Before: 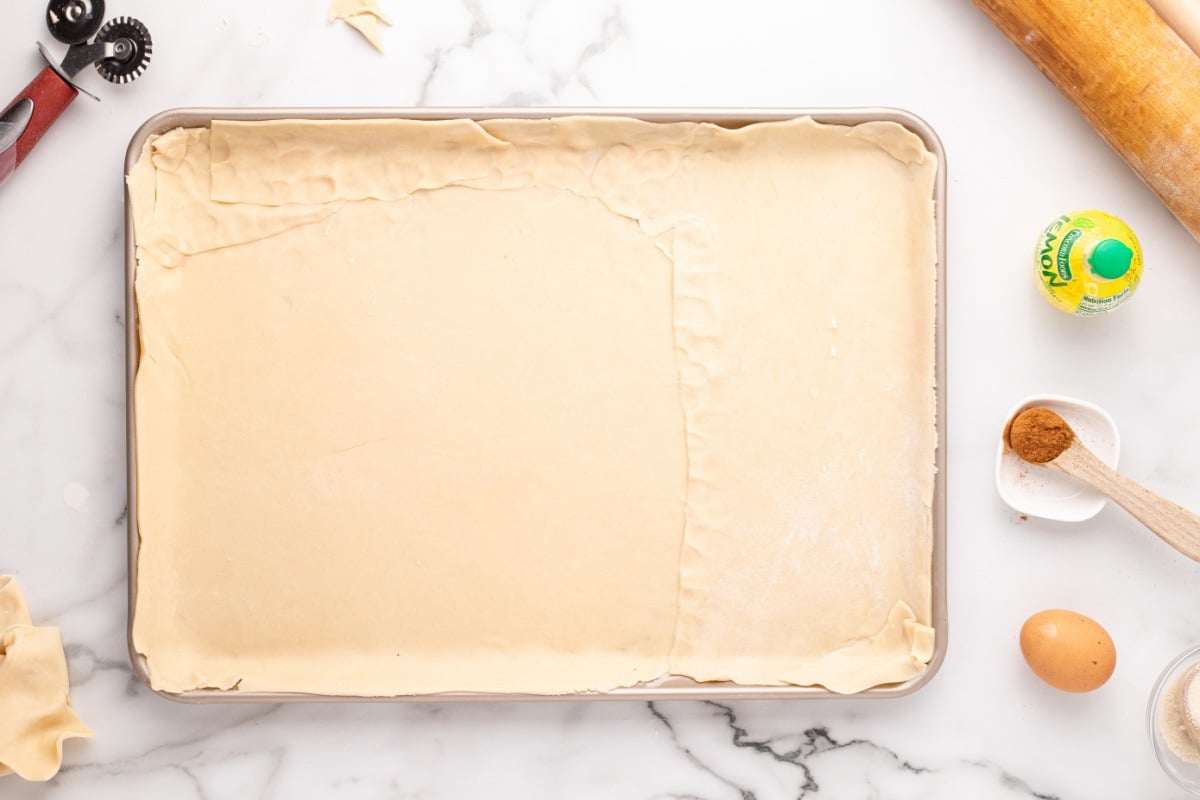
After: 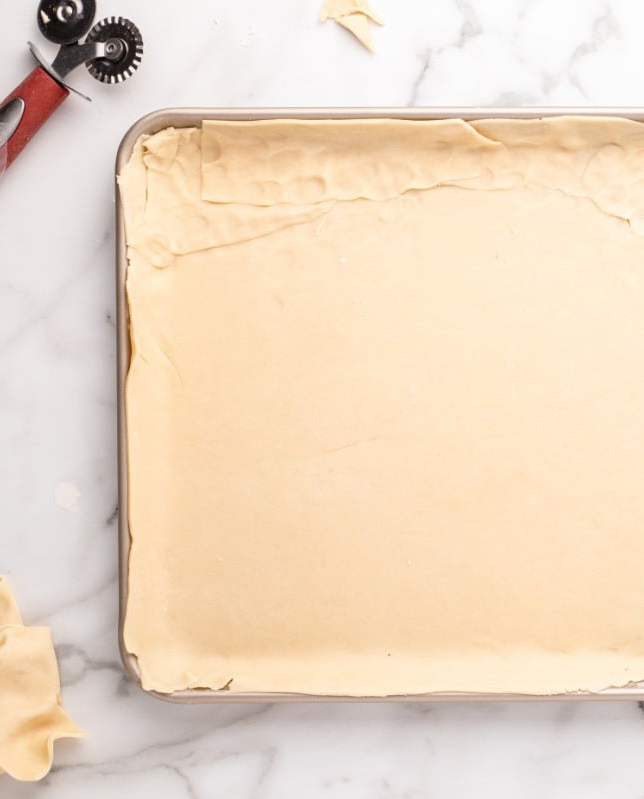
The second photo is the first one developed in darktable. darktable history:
crop: left 0.811%, right 45.496%, bottom 0.081%
